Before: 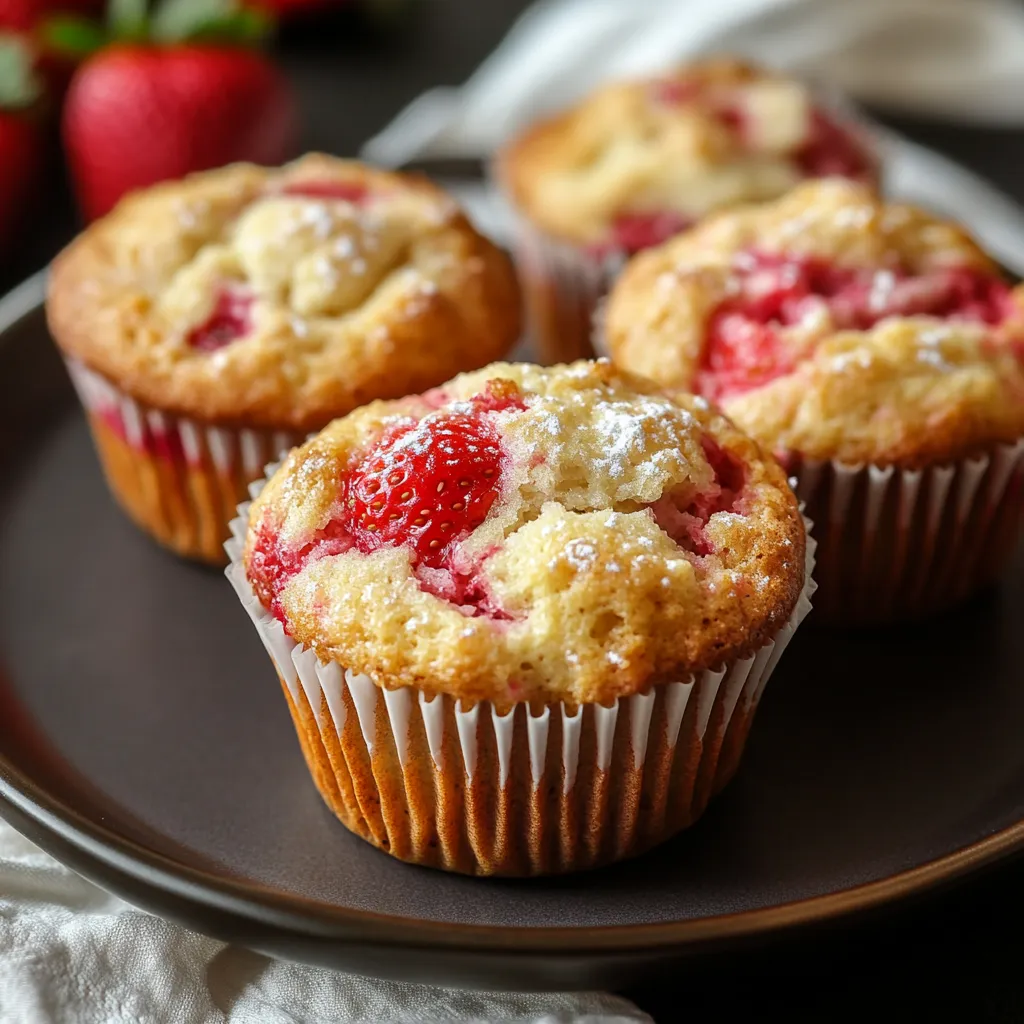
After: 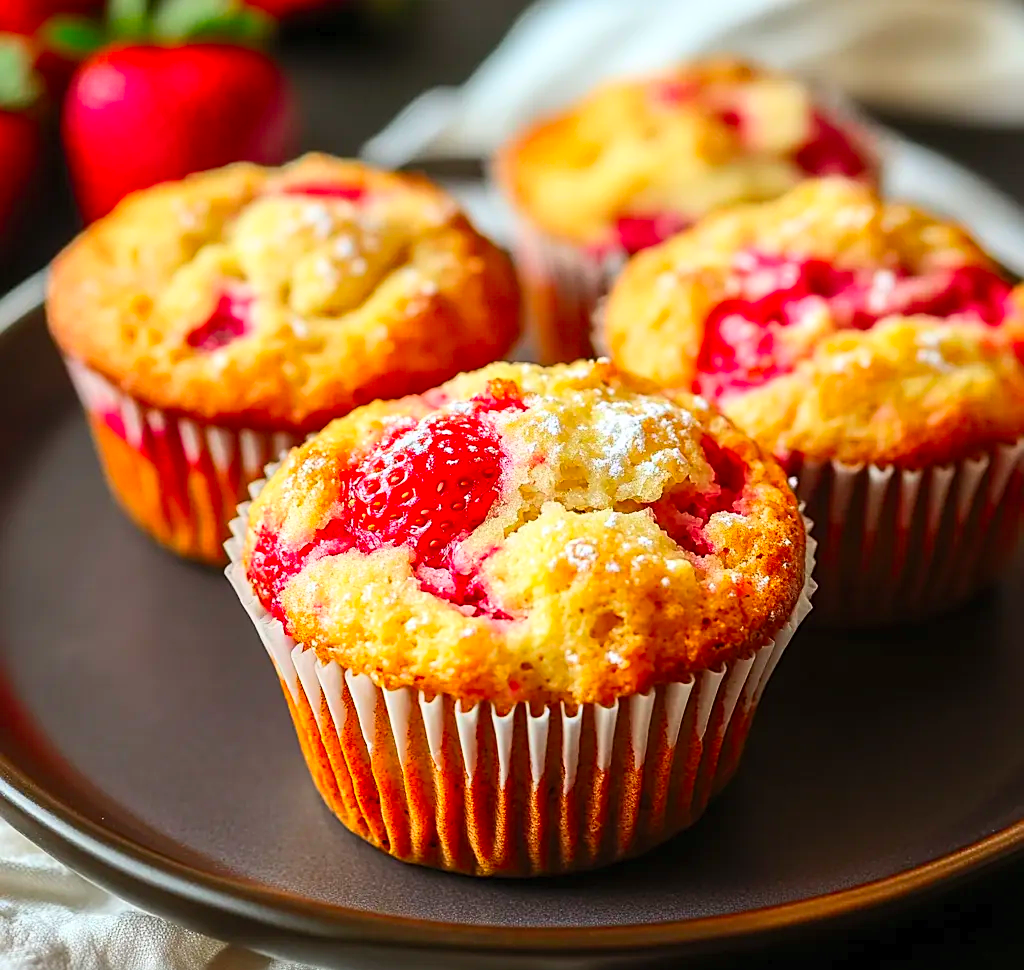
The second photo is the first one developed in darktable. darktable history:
crop and rotate: top 0.013%, bottom 5.208%
sharpen: on, module defaults
contrast brightness saturation: contrast 0.197, brightness 0.203, saturation 0.811
